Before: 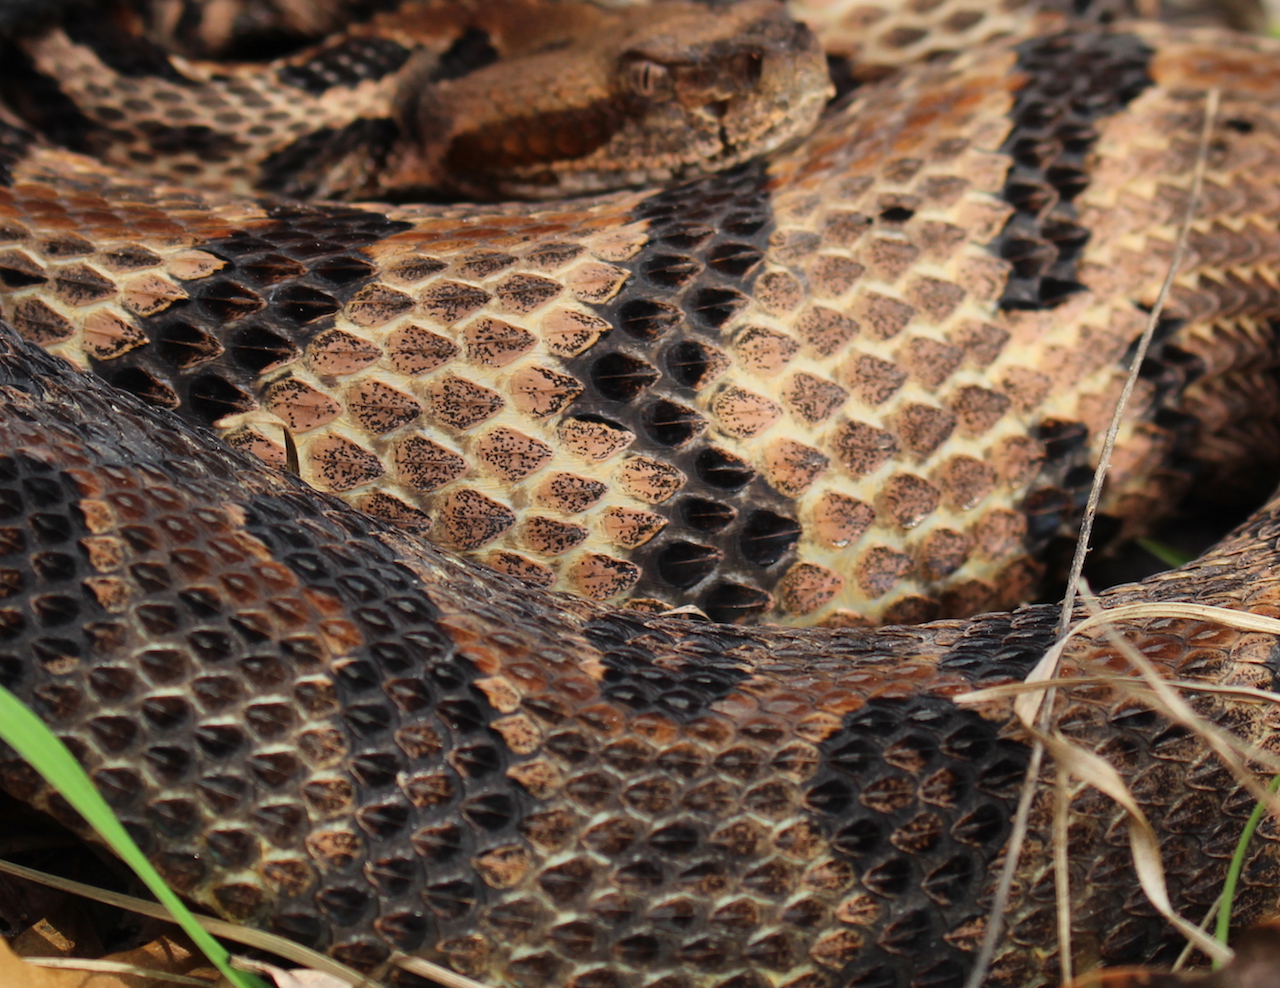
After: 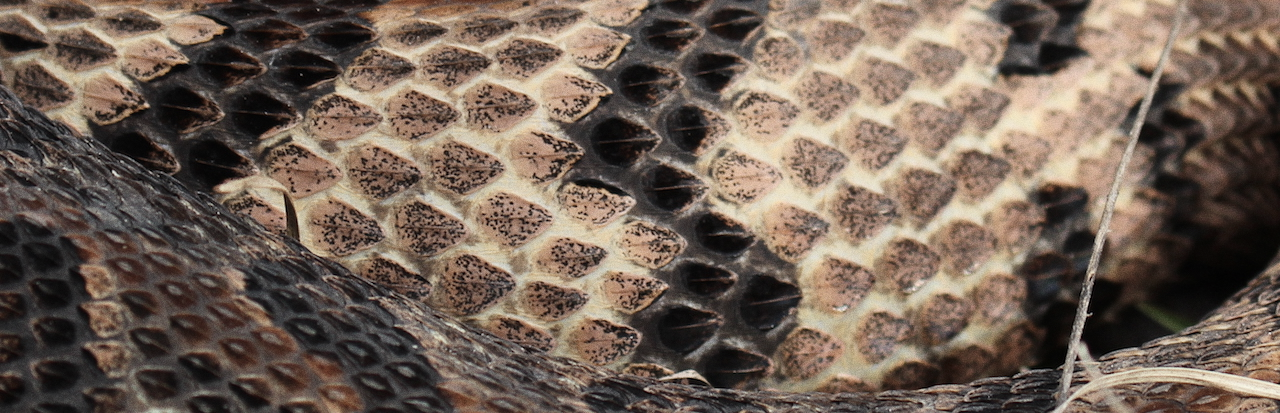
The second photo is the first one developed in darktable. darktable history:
contrast brightness saturation: contrast 0.1, saturation -0.36
grain: strength 26%
crop and rotate: top 23.84%, bottom 34.294%
